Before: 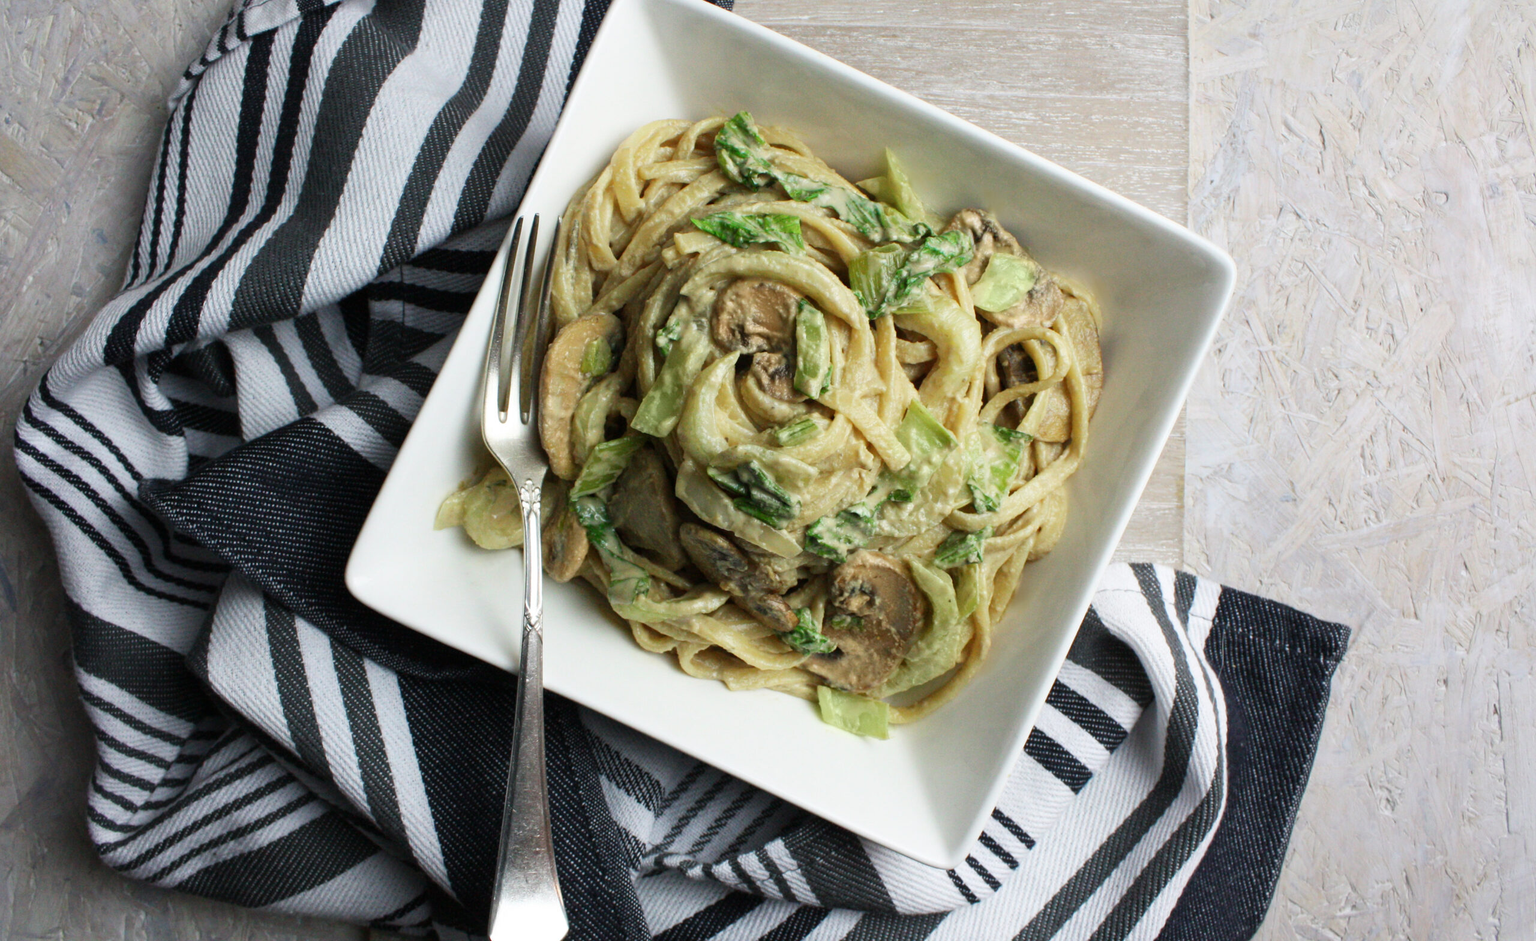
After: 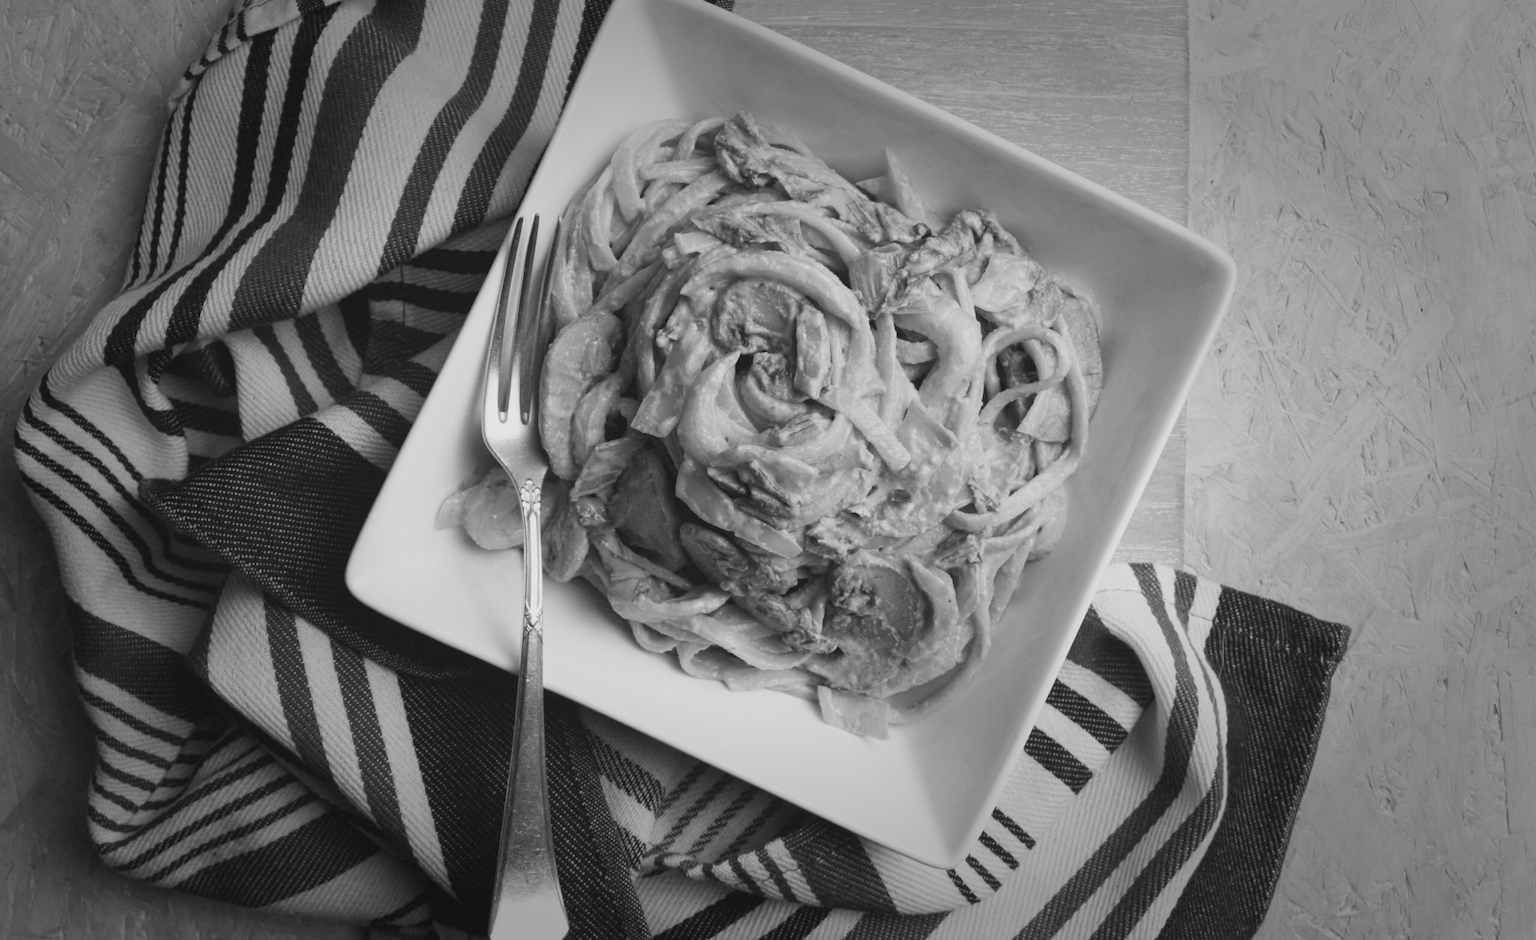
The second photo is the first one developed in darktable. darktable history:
vignetting: fall-off start 48.41%, automatic ratio true, width/height ratio 1.29, unbound false
contrast brightness saturation: contrast -0.19, saturation 0.19
monochrome: a 1.94, b -0.638
